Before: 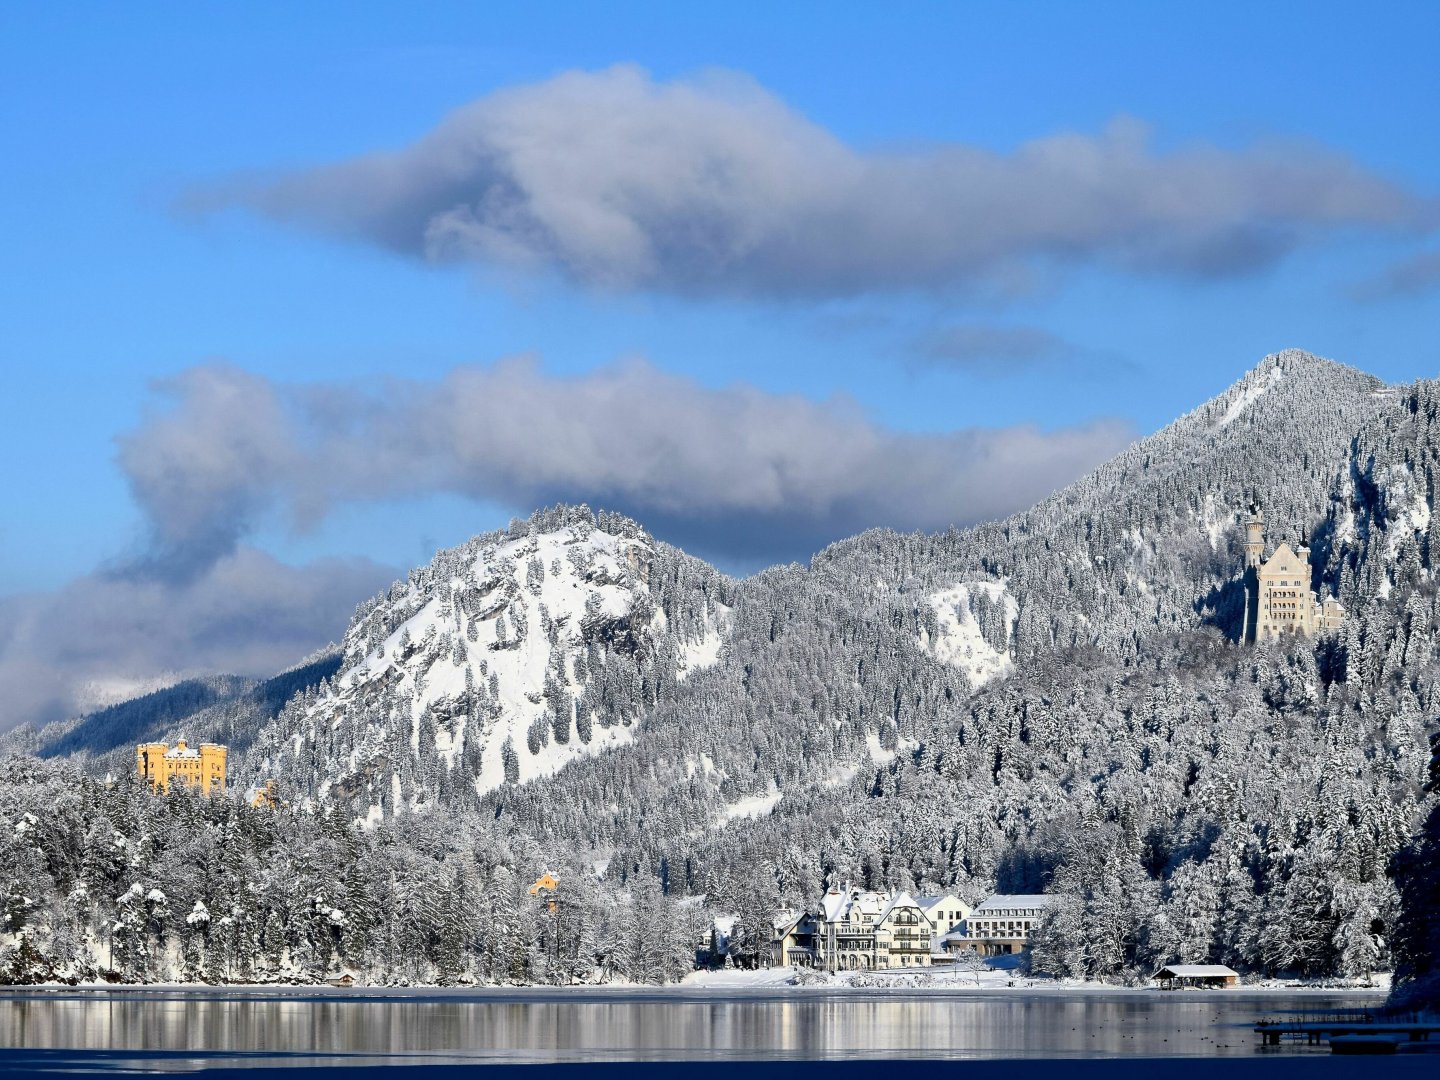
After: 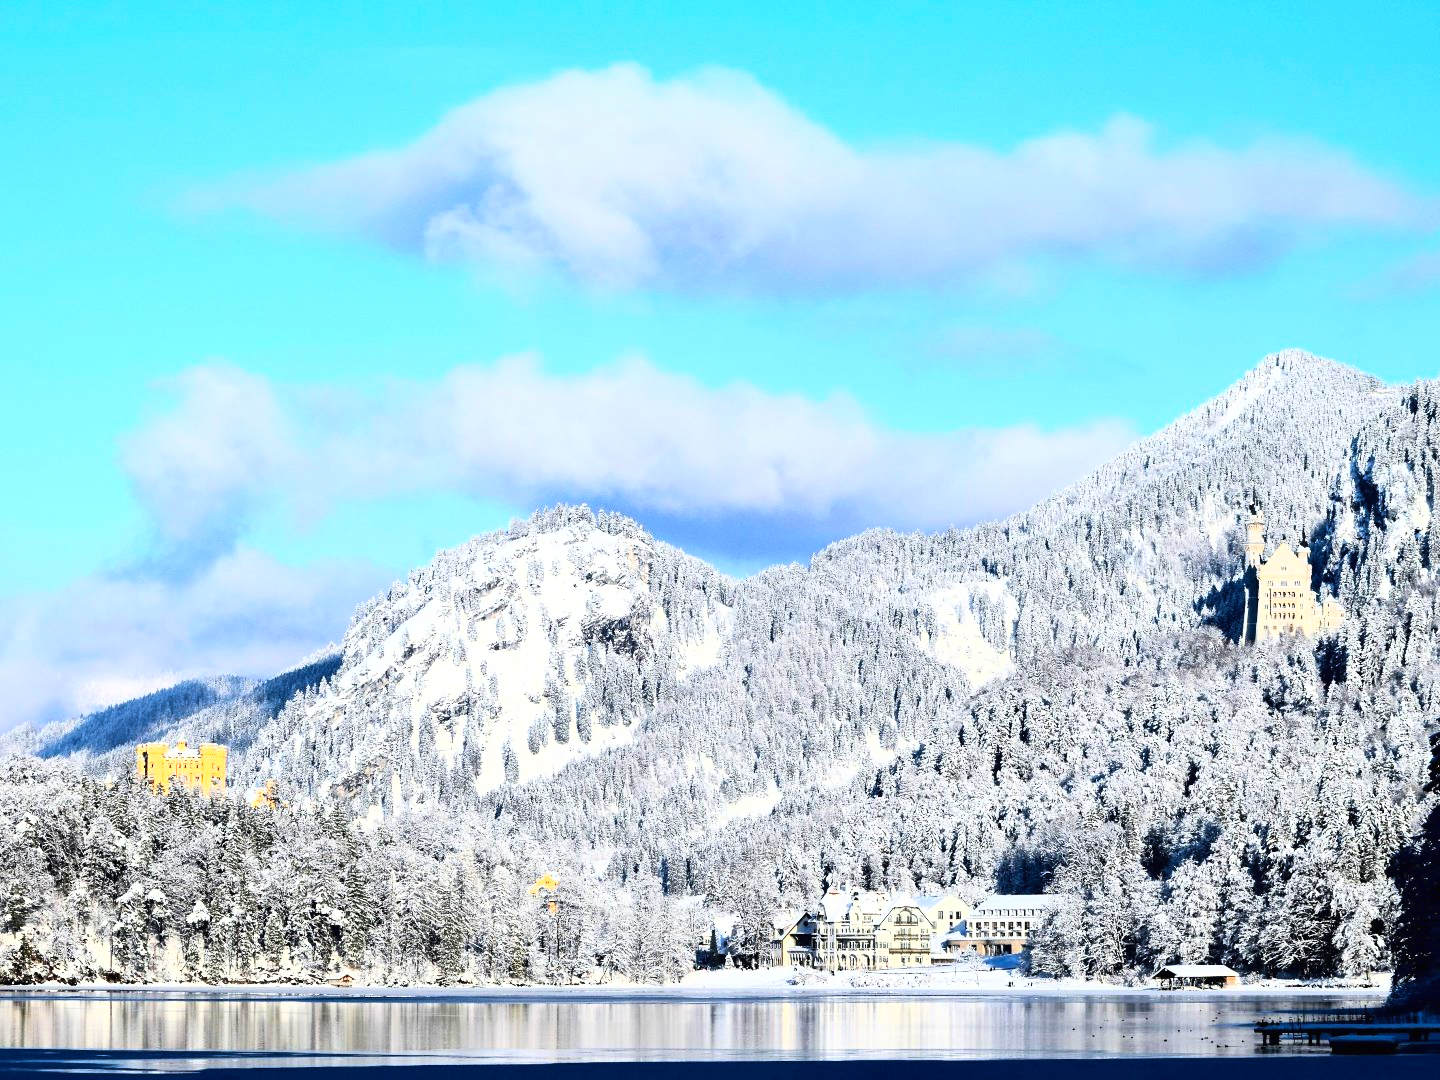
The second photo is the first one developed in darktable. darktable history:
base curve: curves: ch0 [(0, 0) (0.007, 0.004) (0.027, 0.03) (0.046, 0.07) (0.207, 0.54) (0.442, 0.872) (0.673, 0.972) (1, 1)]
contrast brightness saturation: brightness 0.092, saturation 0.191
